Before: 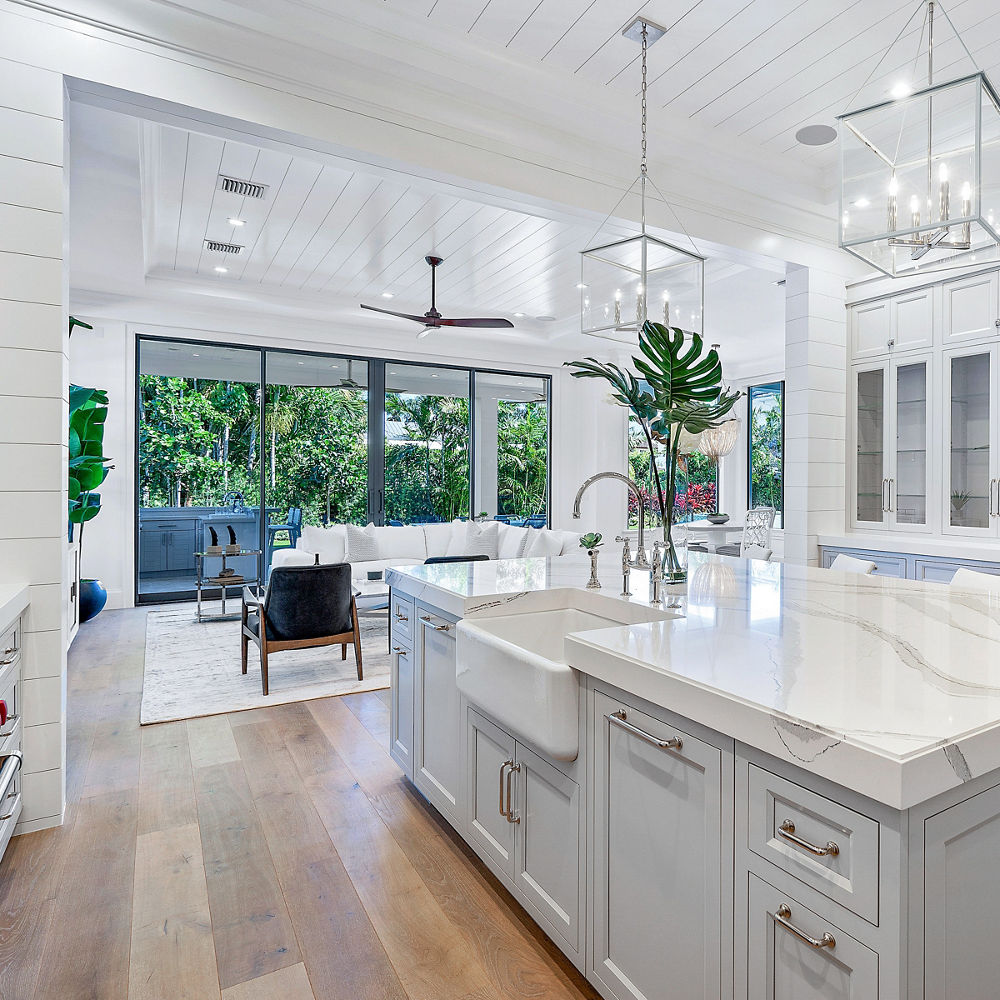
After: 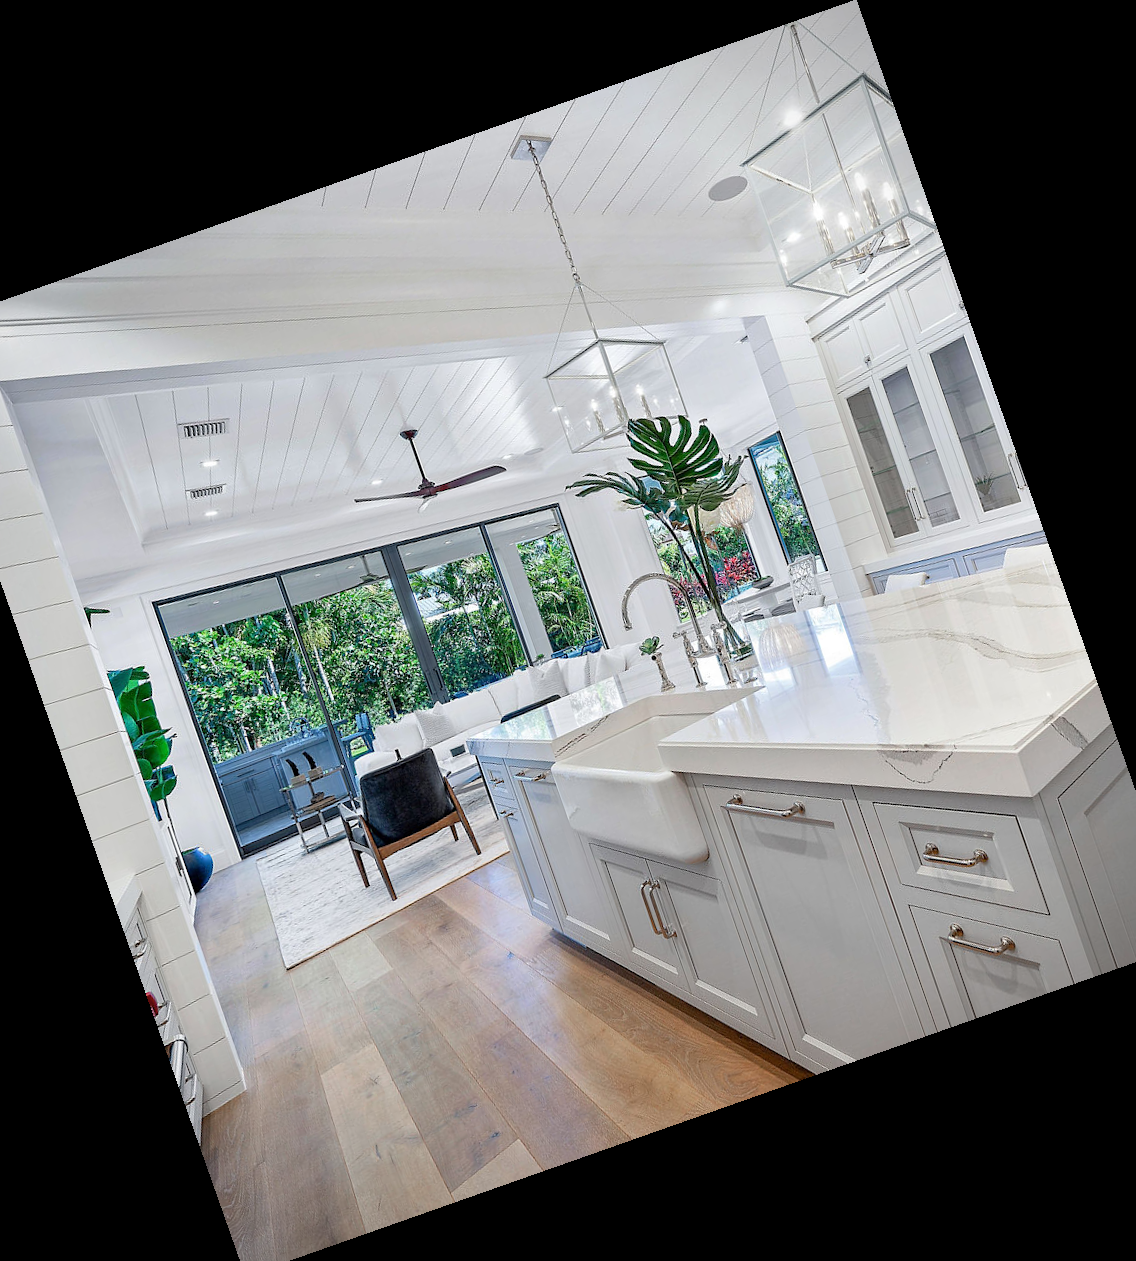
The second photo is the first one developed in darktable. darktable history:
vignetting: unbound false
crop and rotate: angle 19.43°, left 6.812%, right 4.125%, bottom 1.087%
color balance rgb: on, module defaults
